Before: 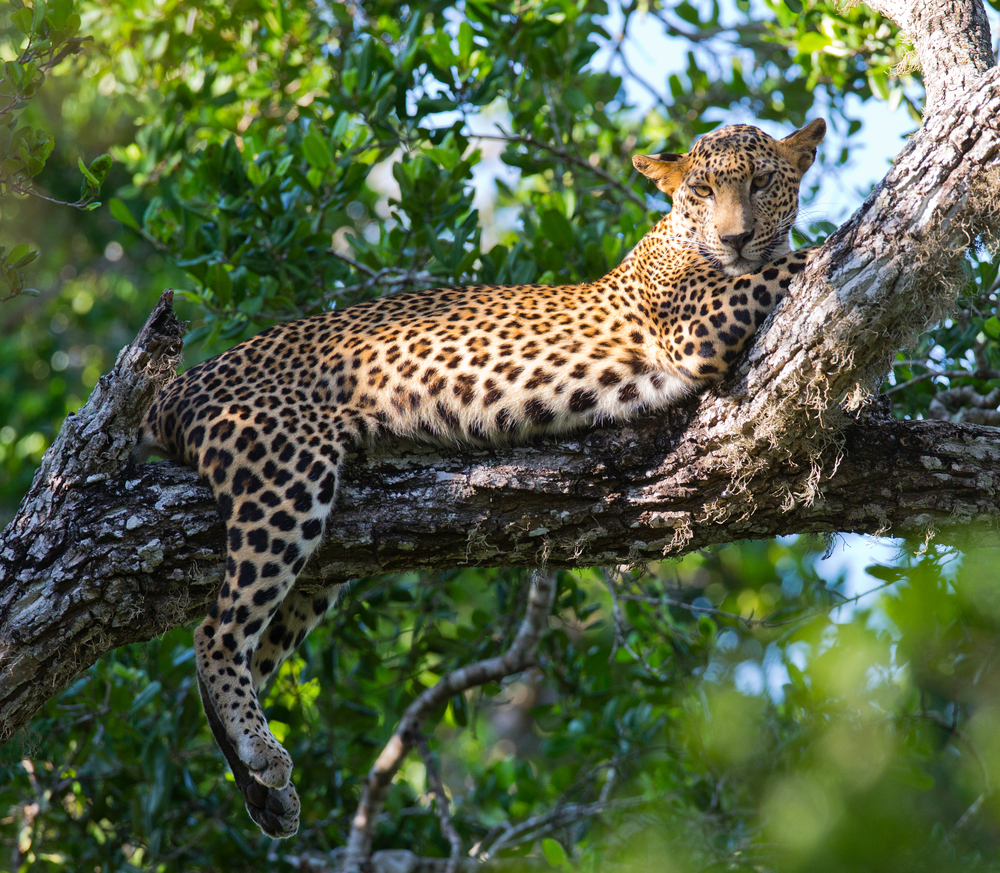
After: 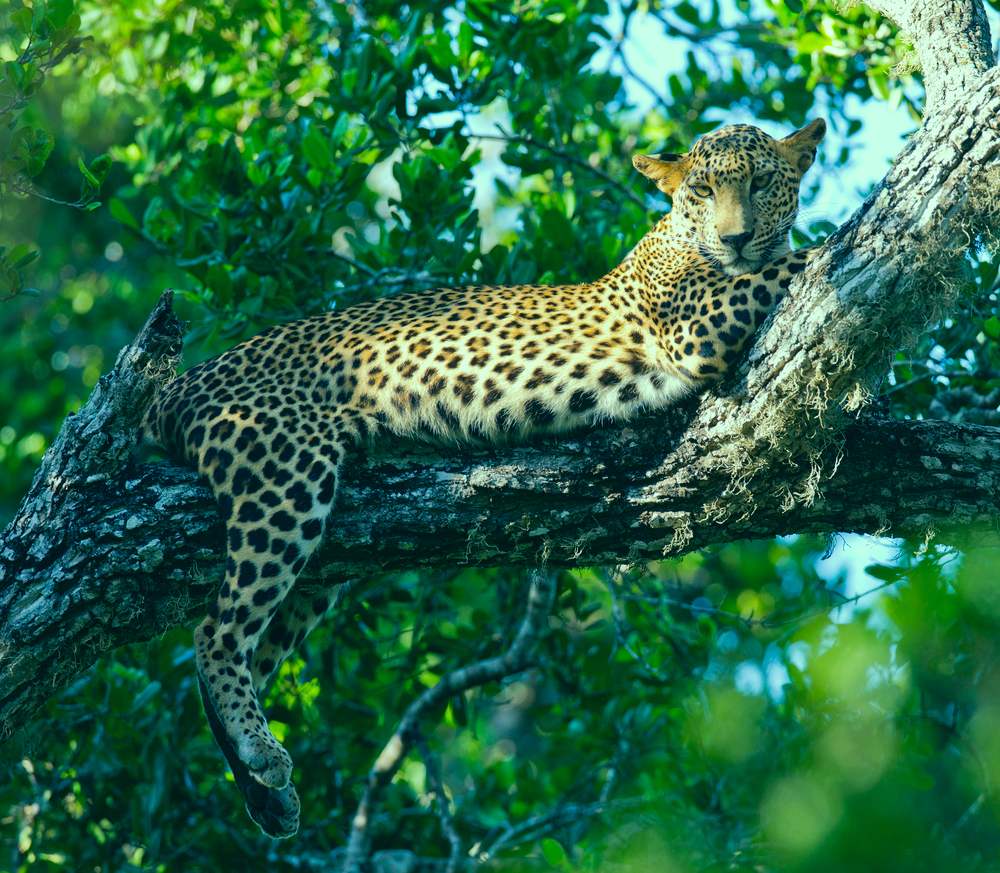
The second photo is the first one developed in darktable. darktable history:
color correction: highlights a* -19.61, highlights b* 9.8, shadows a* -20.06, shadows b* -11.16
